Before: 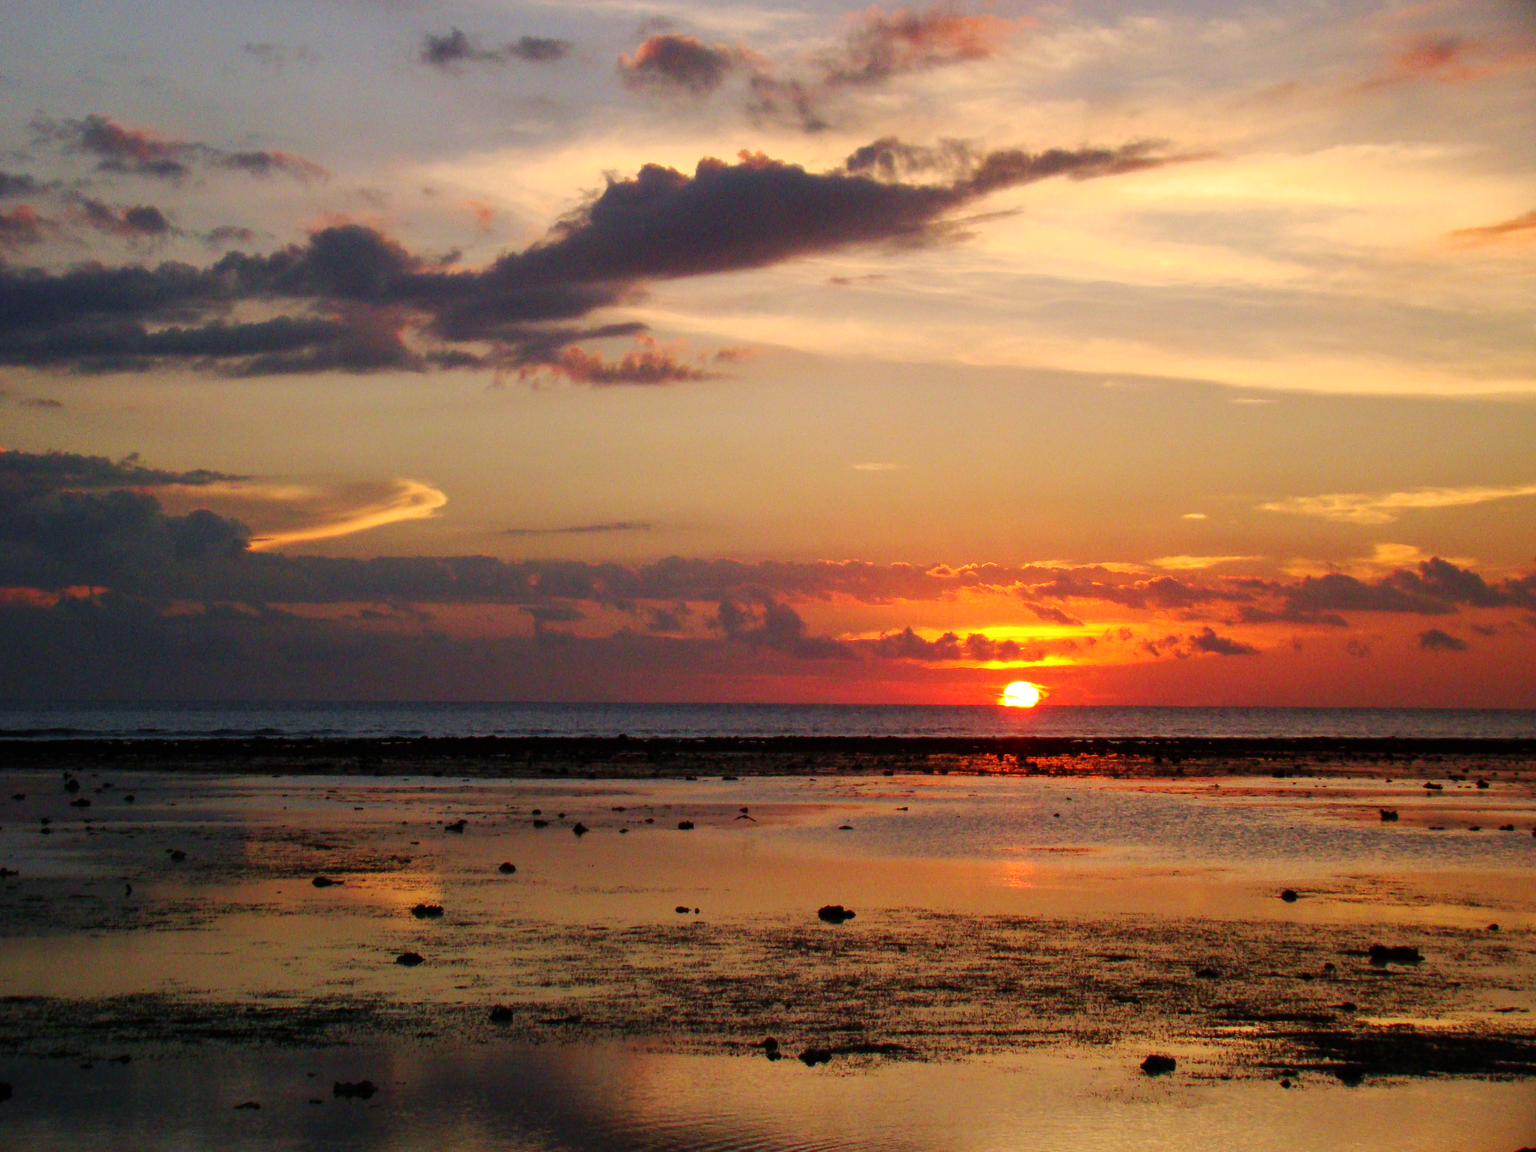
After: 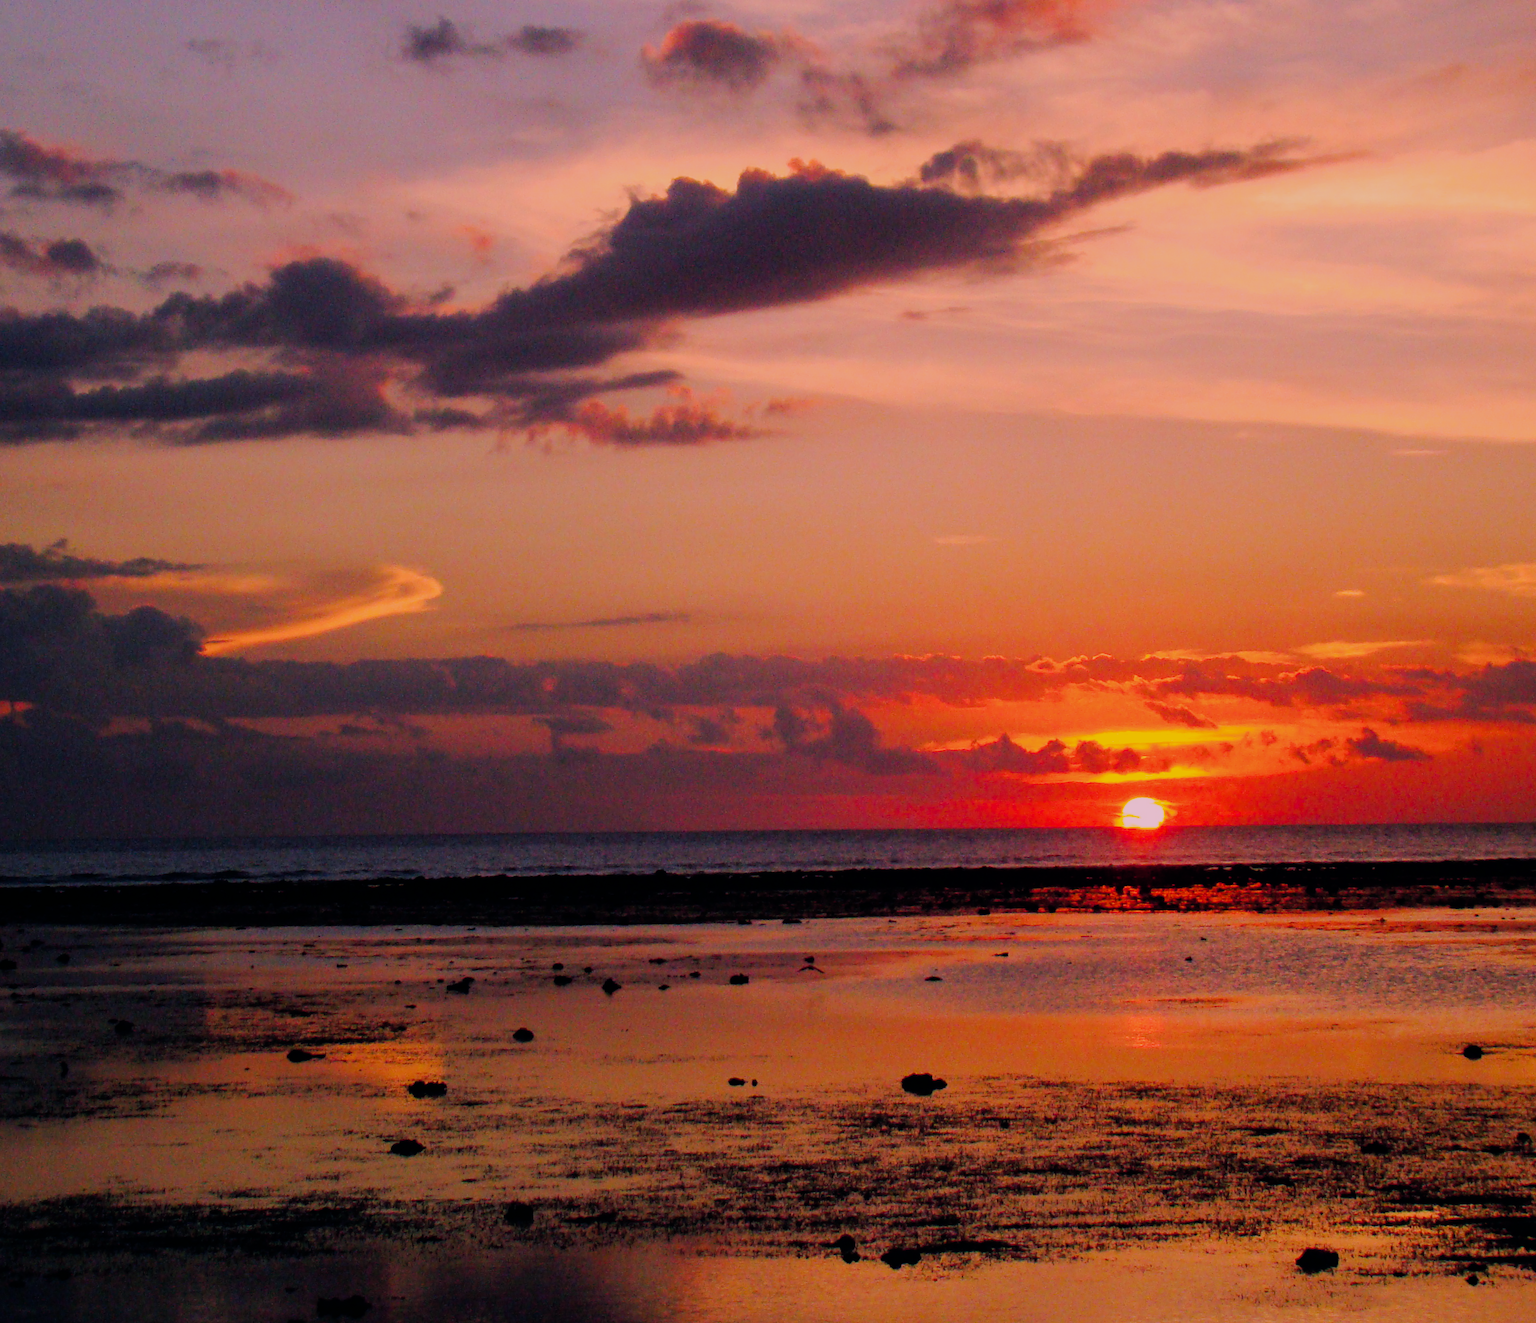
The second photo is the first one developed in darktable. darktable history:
crop and rotate: angle 1°, left 4.281%, top 0.642%, right 11.383%, bottom 2.486%
exposure: exposure -0.462 EV, compensate highlight preservation false
filmic rgb: black relative exposure -7.65 EV, white relative exposure 4.56 EV, hardness 3.61, contrast 1.05
color balance rgb: shadows lift › hue 87.51°, highlights gain › chroma 1.62%, highlights gain › hue 55.1°, global offset › chroma 0.06%, global offset › hue 253.66°, linear chroma grading › global chroma 0.5%, perceptual saturation grading › global saturation 16.38%
white balance: red 1.188, blue 1.11
